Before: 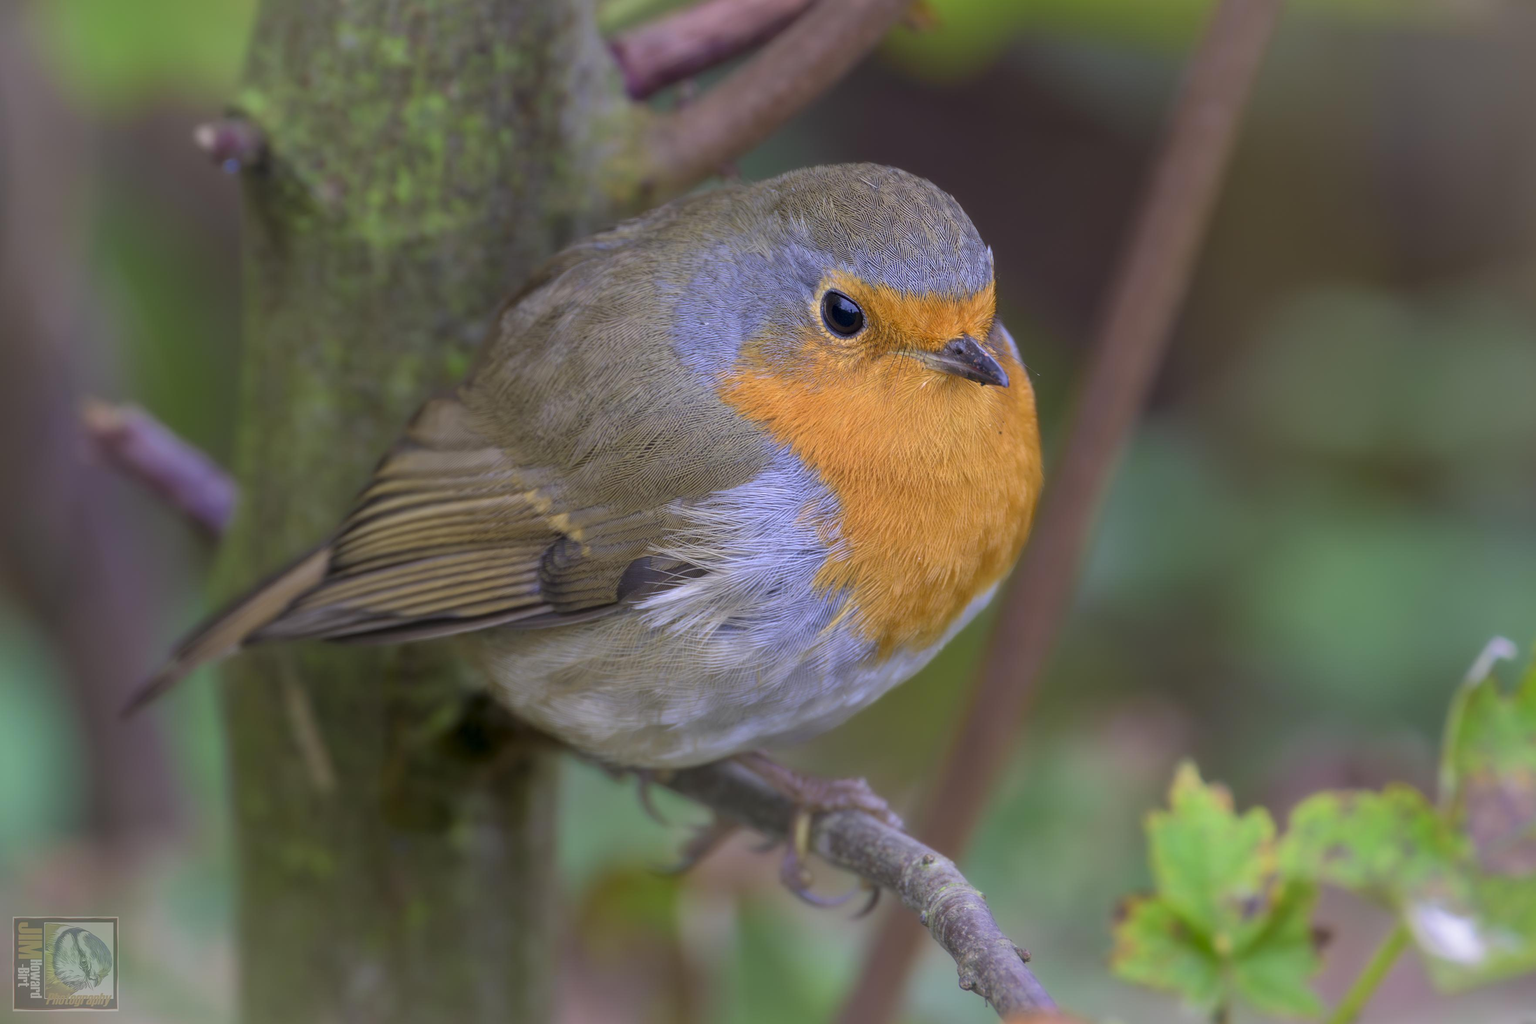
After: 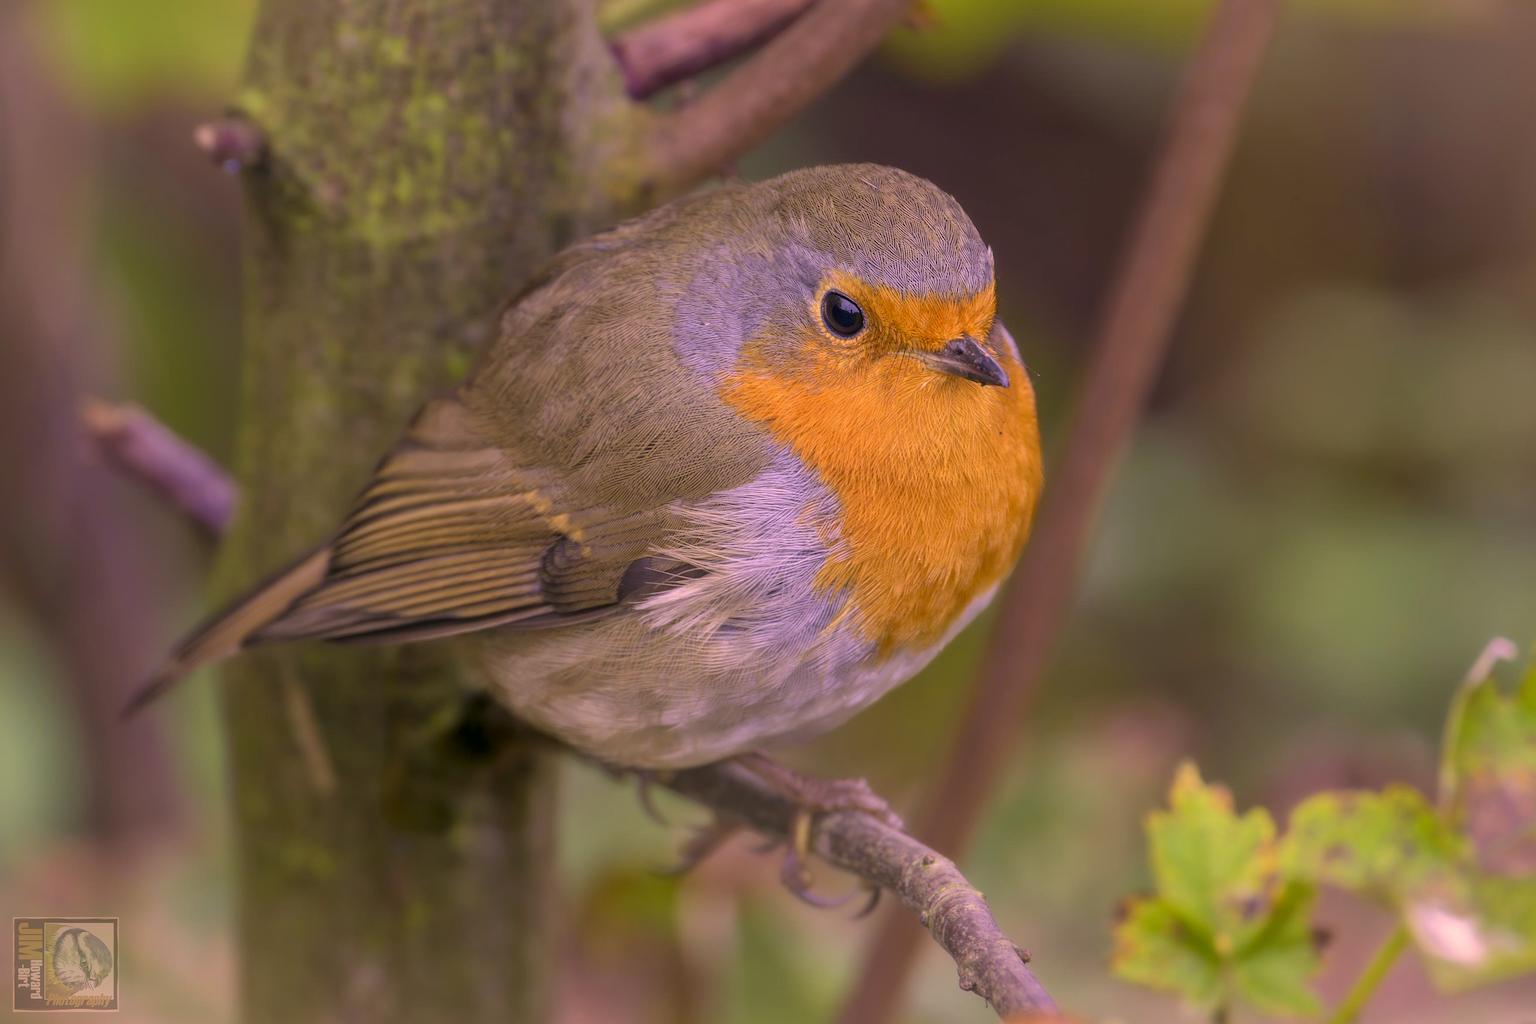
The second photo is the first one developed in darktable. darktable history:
local contrast: detail 110%
color correction: highlights a* 21.88, highlights b* 22.25
